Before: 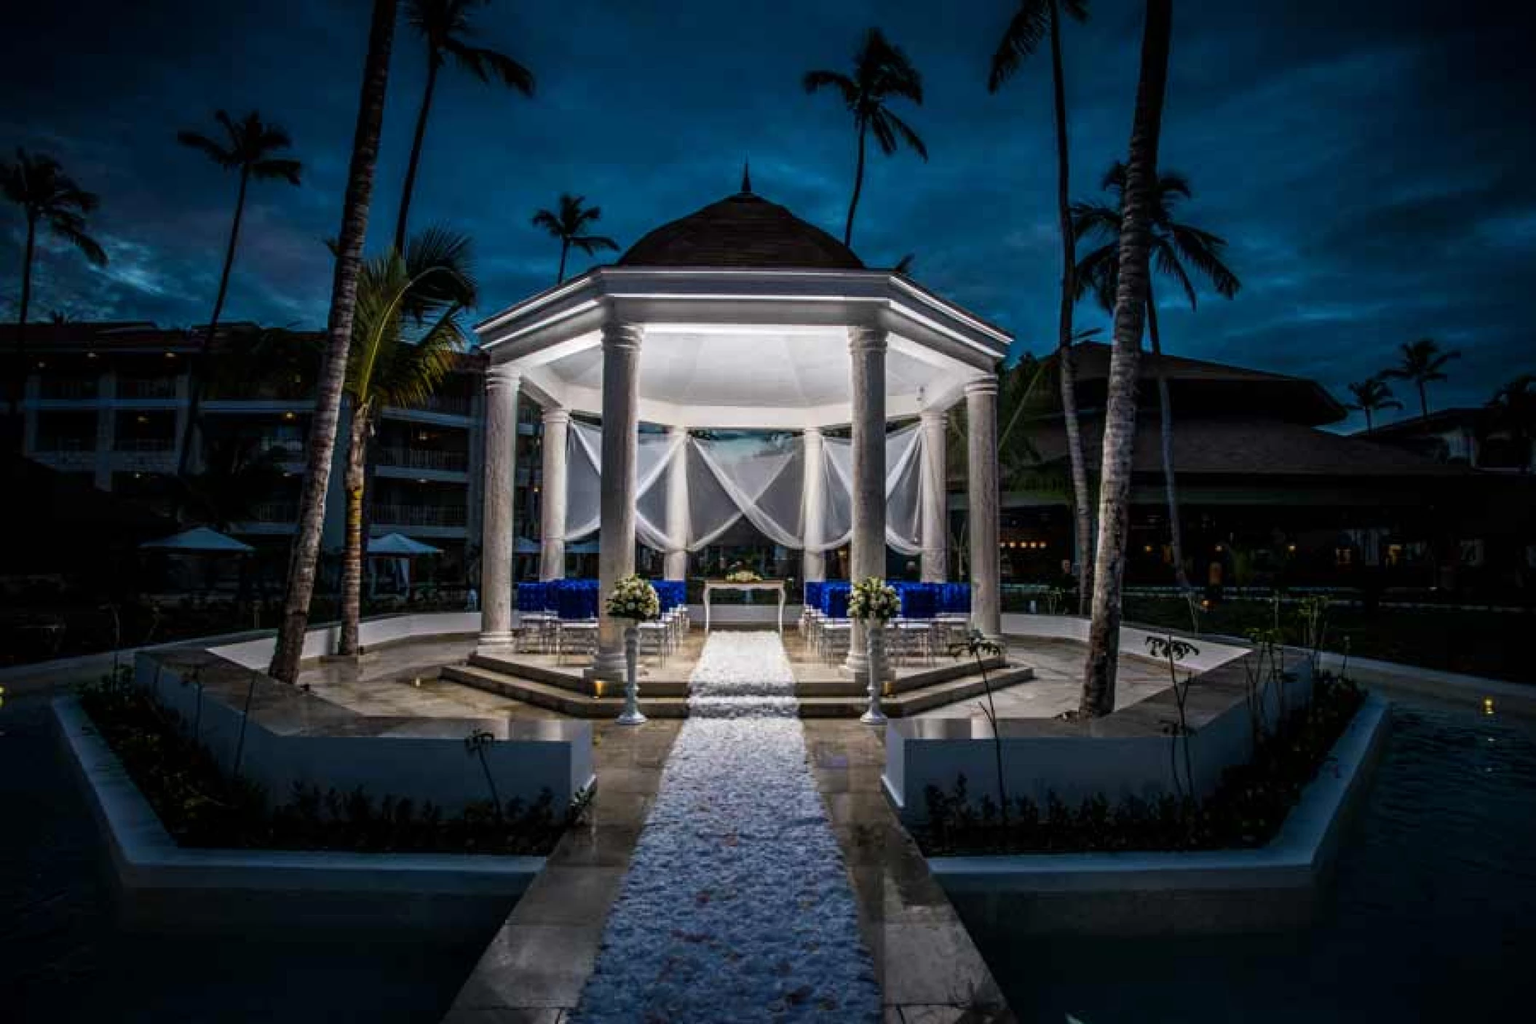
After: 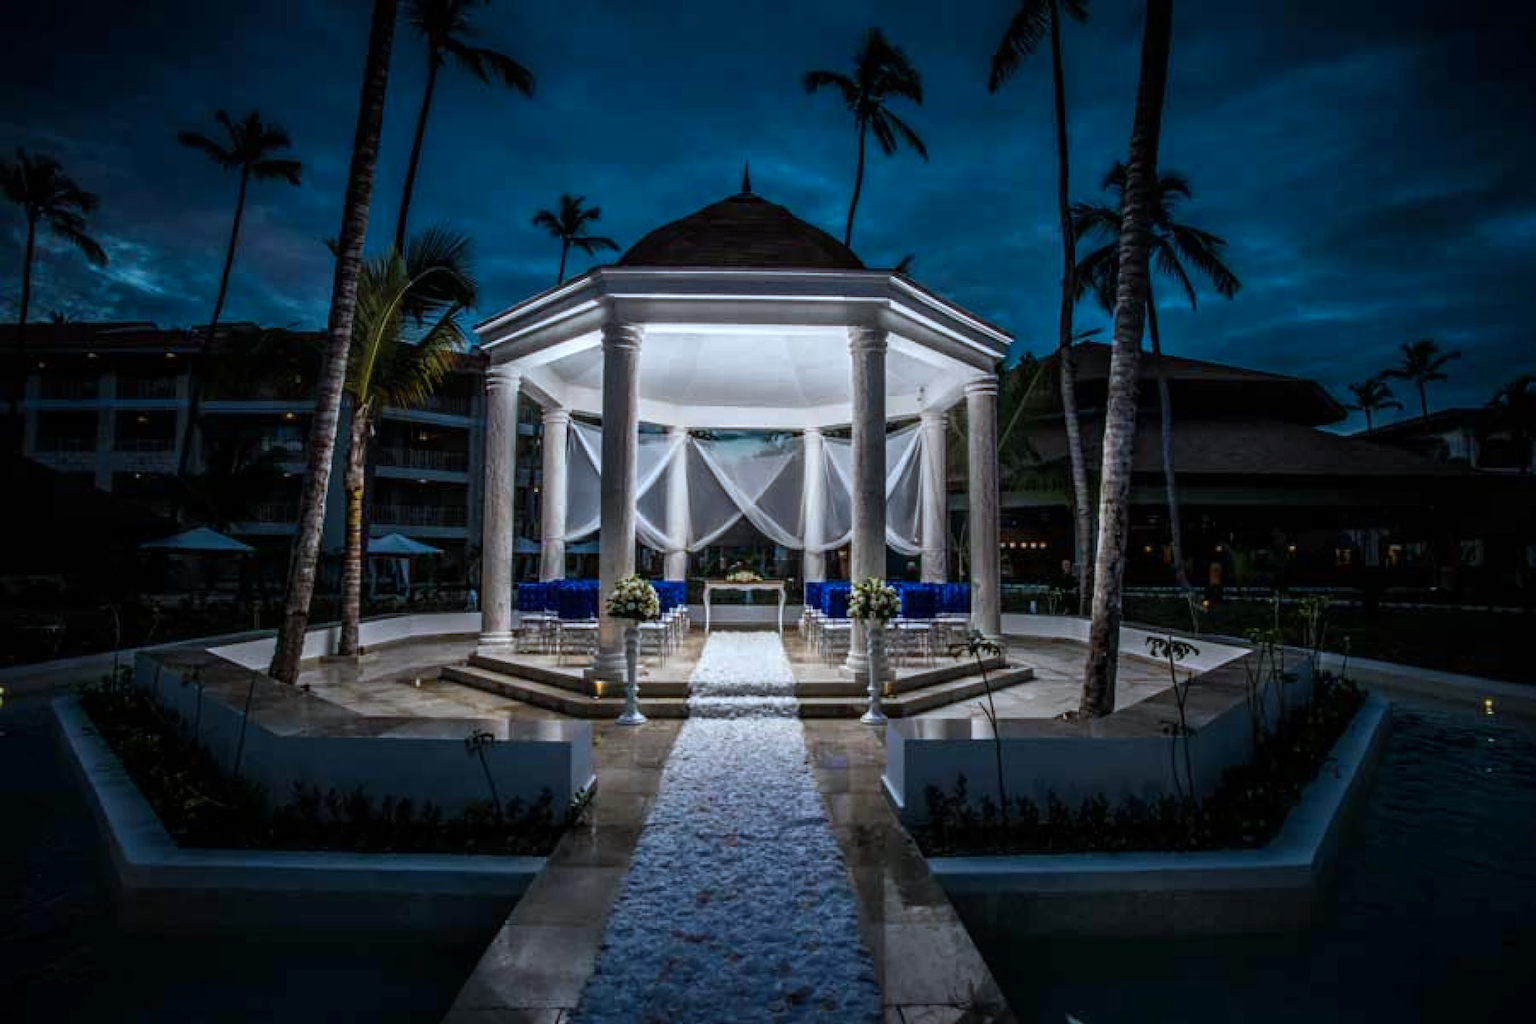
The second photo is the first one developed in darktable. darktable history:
color correction: highlights a* -3.78, highlights b* -10.9
contrast brightness saturation: saturation -0.061
